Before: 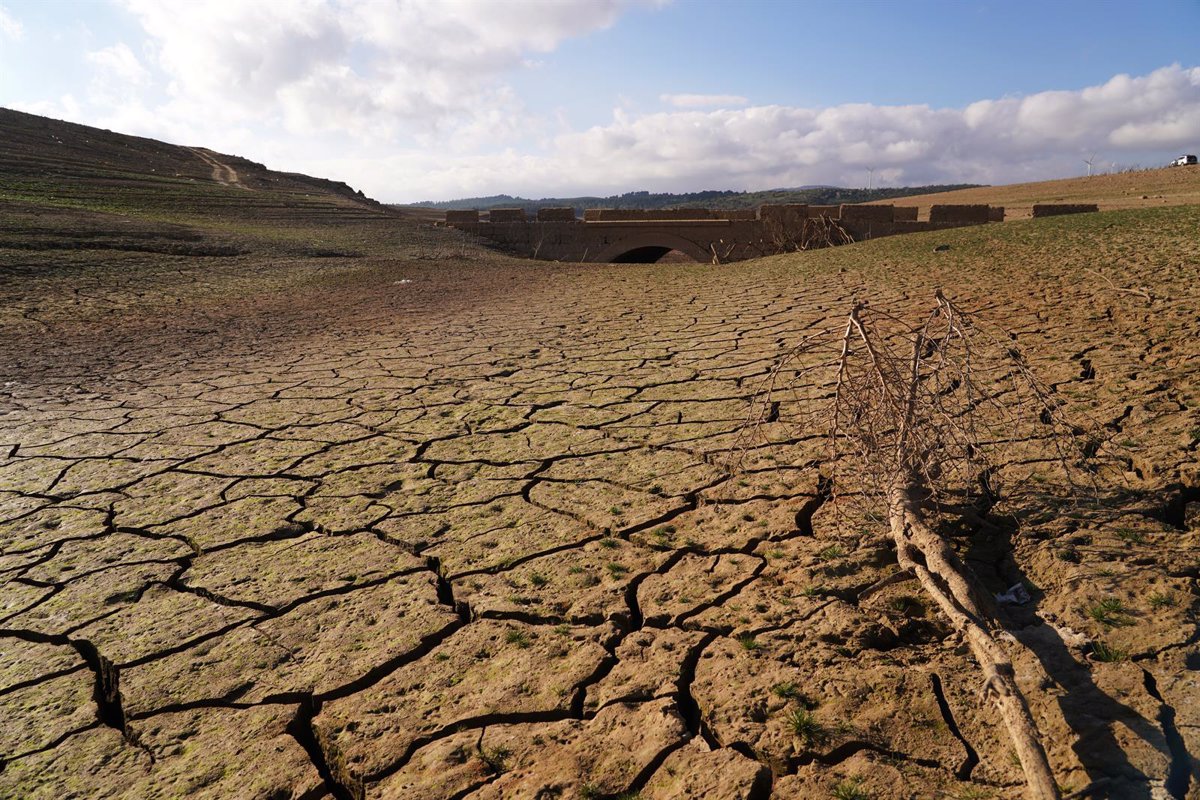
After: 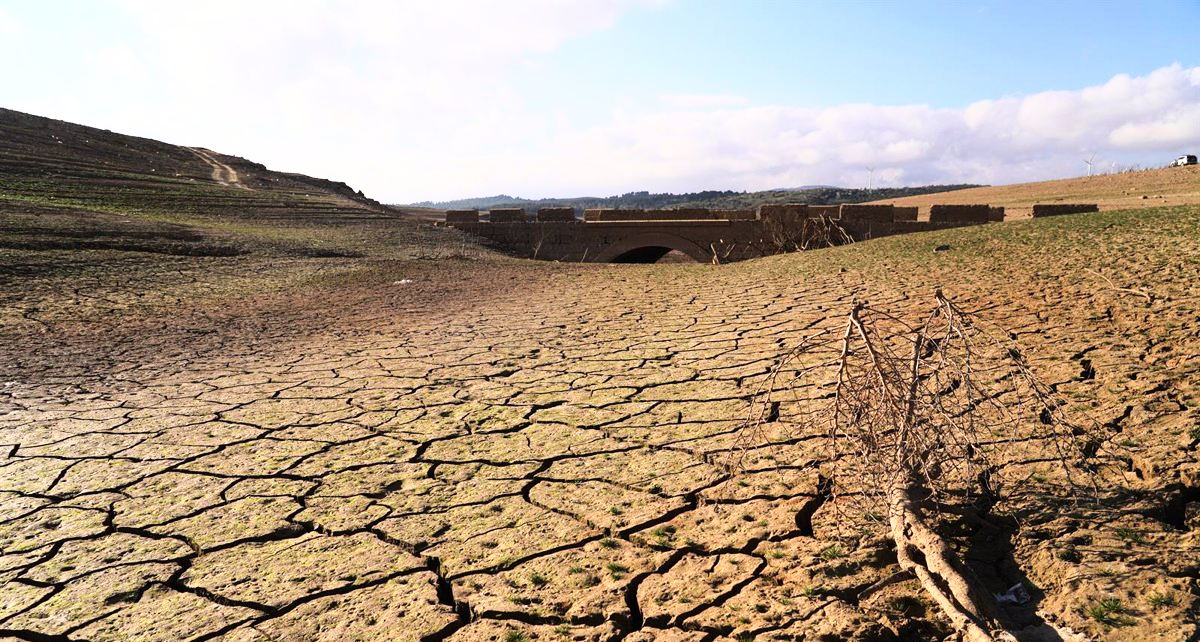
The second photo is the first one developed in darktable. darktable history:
crop: bottom 19.637%
shadows and highlights: shadows -0.488, highlights 40.67
base curve: curves: ch0 [(0, 0) (0.028, 0.03) (0.121, 0.232) (0.46, 0.748) (0.859, 0.968) (1, 1)]
